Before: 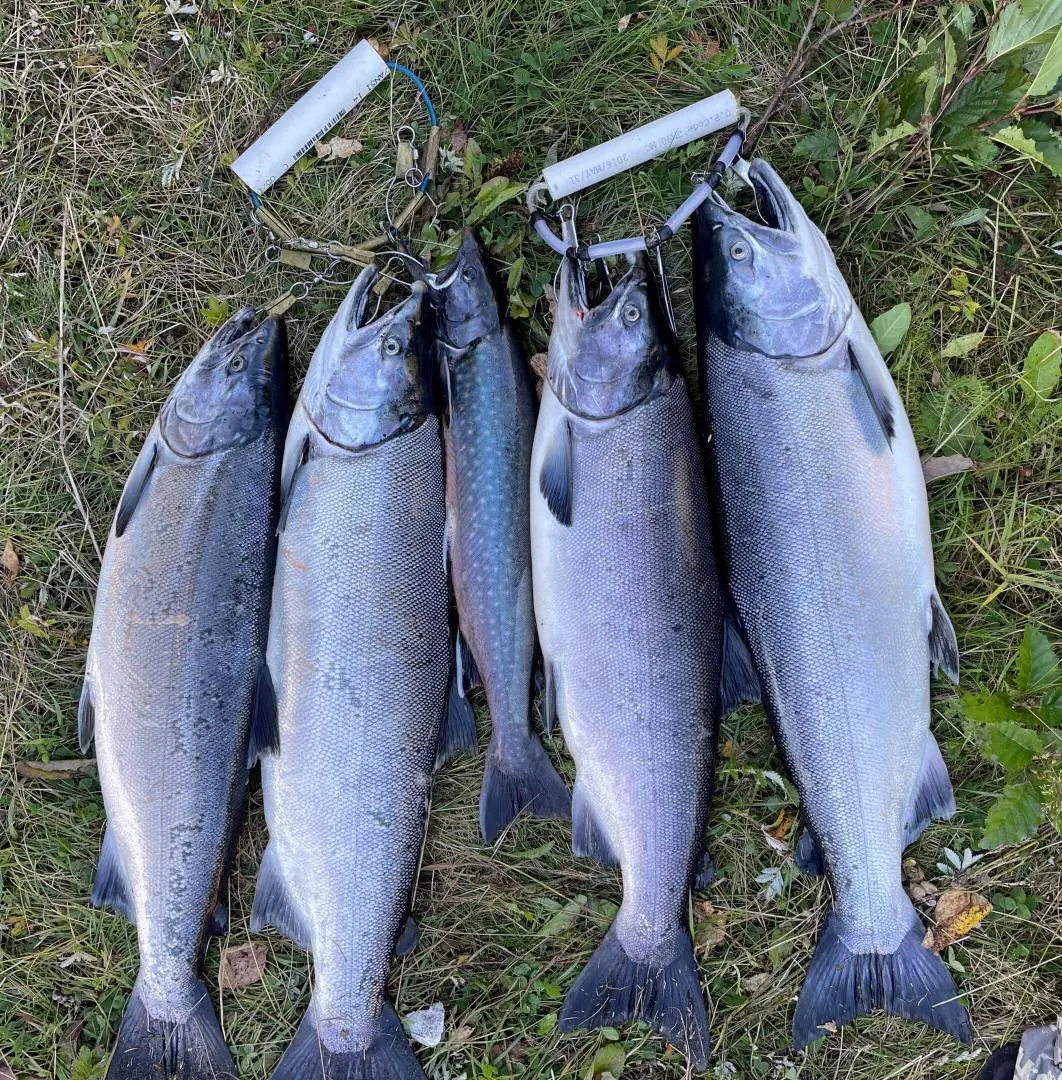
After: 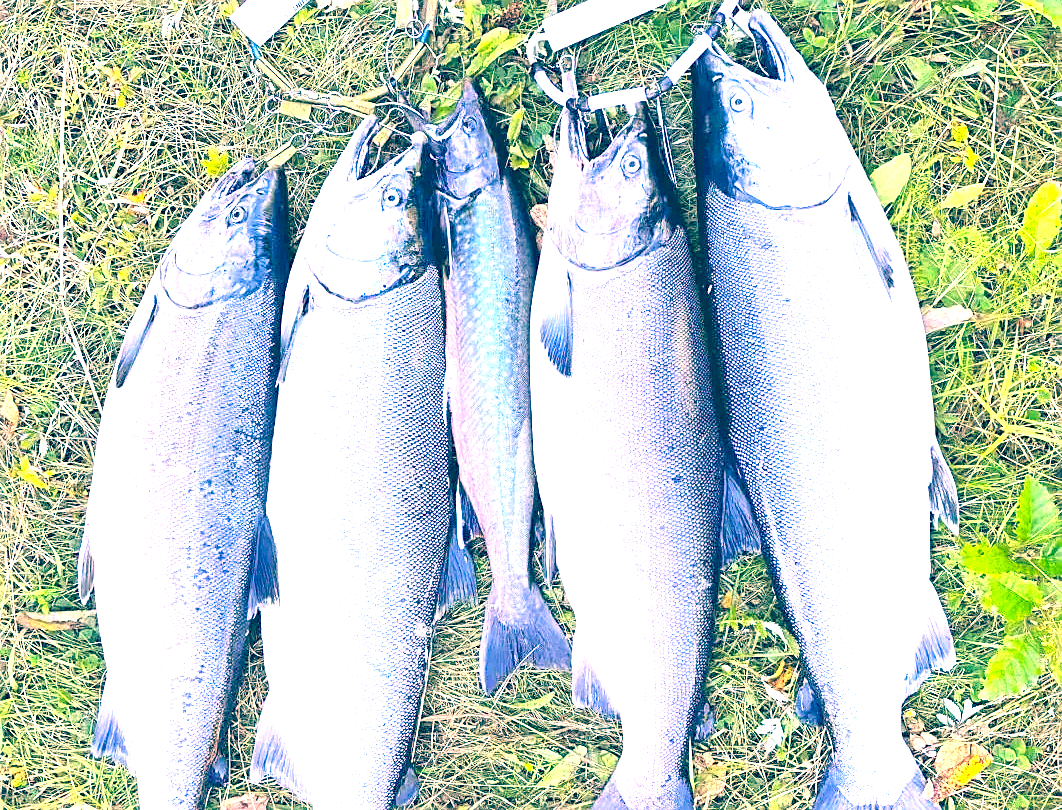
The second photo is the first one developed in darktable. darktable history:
color balance: lift [1.006, 0.985, 1.002, 1.015], gamma [1, 0.953, 1.008, 1.047], gain [1.076, 1.13, 1.004, 0.87]
exposure: exposure 2.25 EV, compensate highlight preservation false
crop: top 13.819%, bottom 11.169%
sharpen: on, module defaults
contrast brightness saturation: contrast 0.07, brightness 0.18, saturation 0.4
